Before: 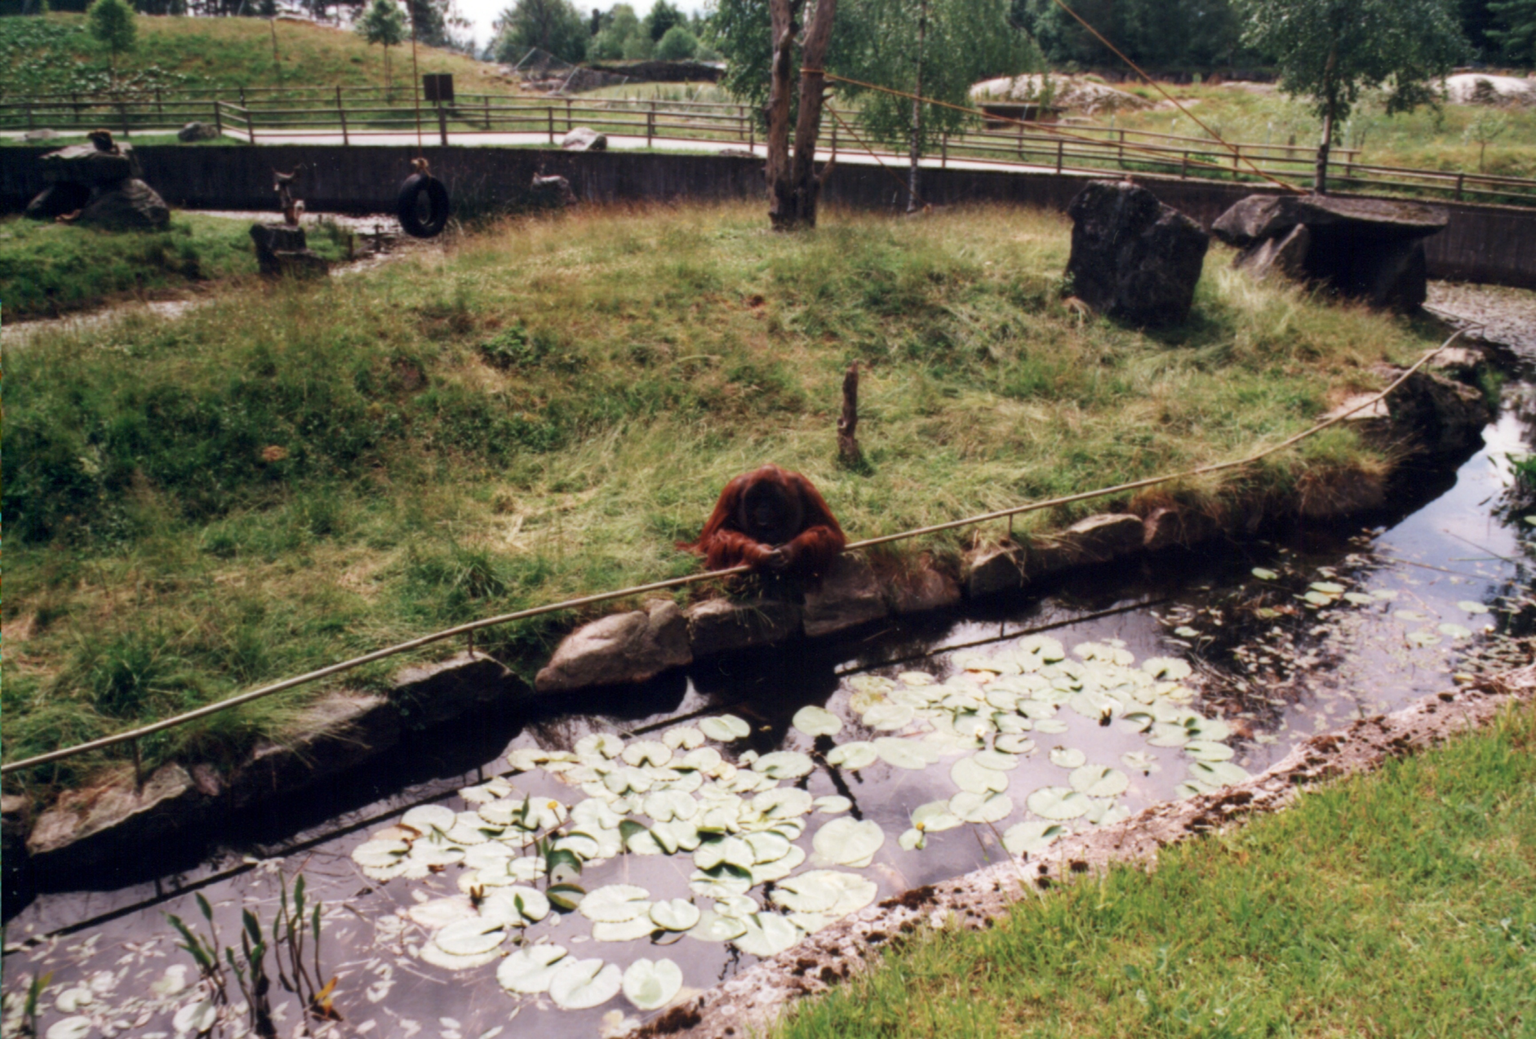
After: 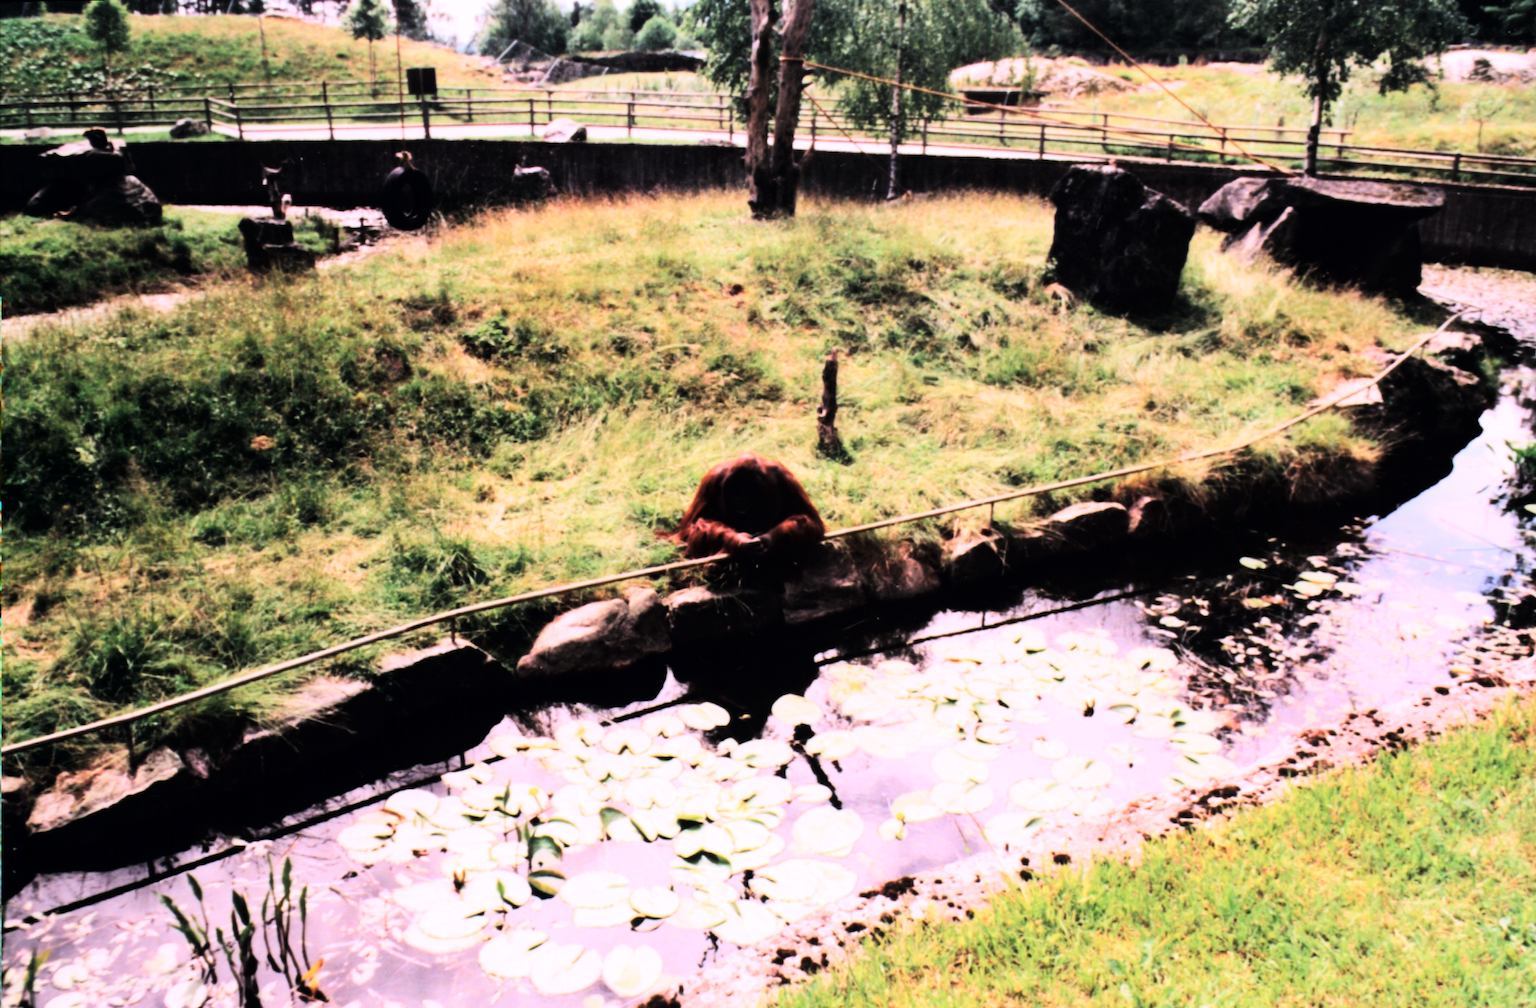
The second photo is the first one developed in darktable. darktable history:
white balance: red 1.05, blue 1.072
tone curve: curves: ch0 [(0, 0) (0.16, 0.055) (0.506, 0.762) (1, 1.024)], color space Lab, linked channels, preserve colors none
crop and rotate: top 2.479%, bottom 3.018%
rotate and perspective: lens shift (horizontal) -0.055, automatic cropping off
